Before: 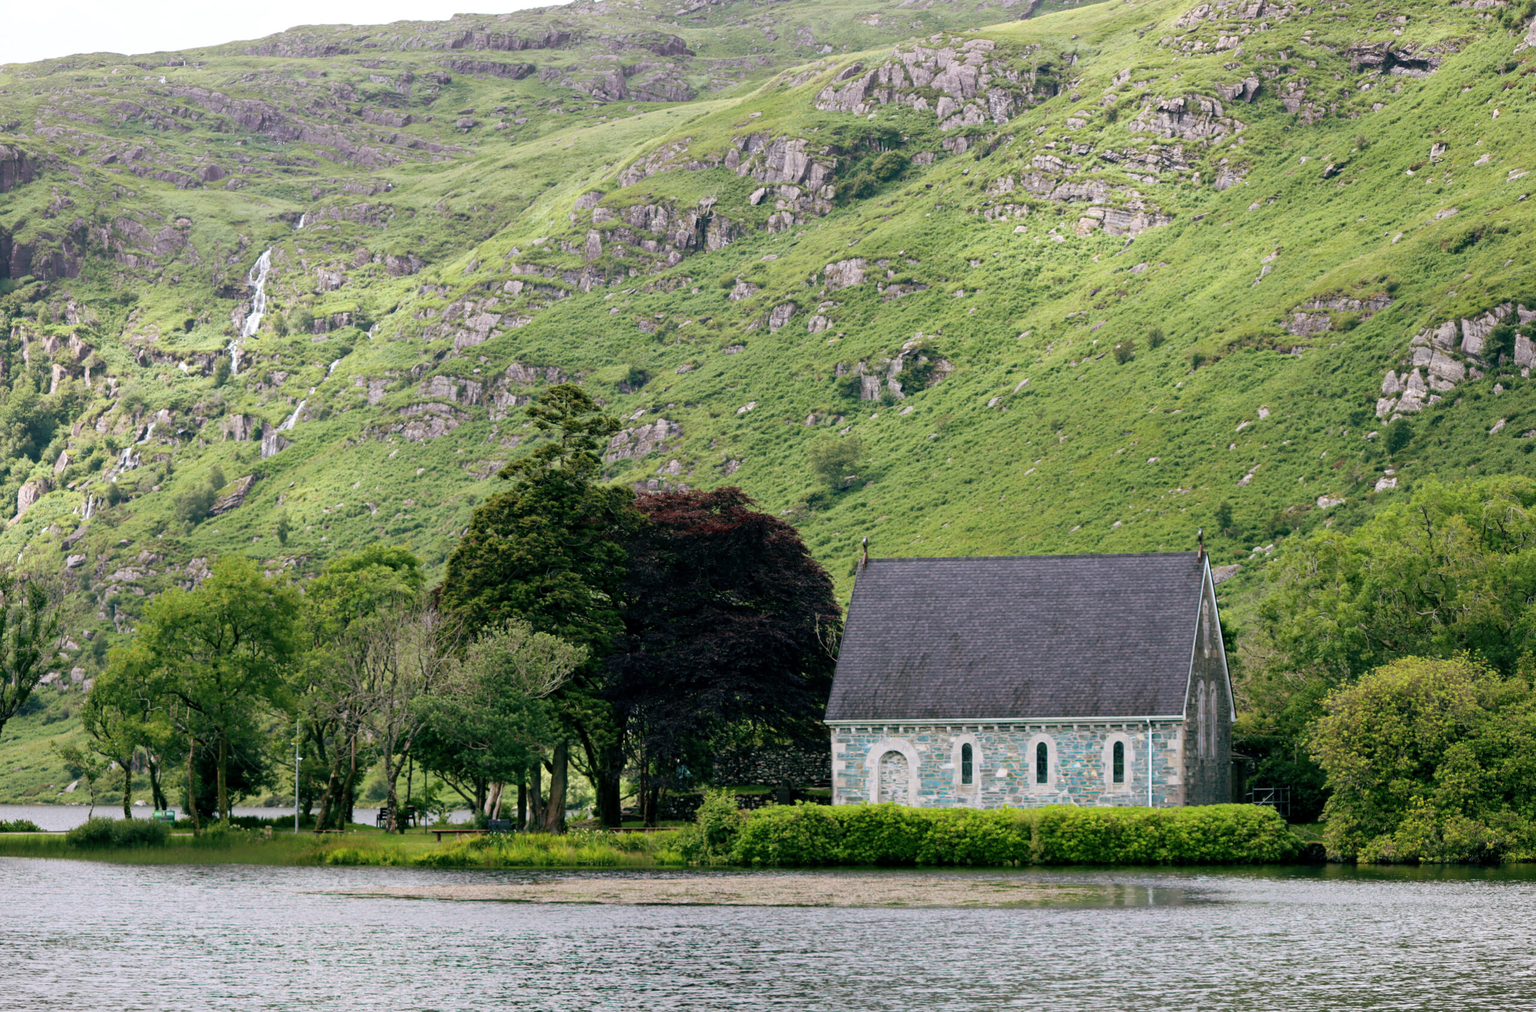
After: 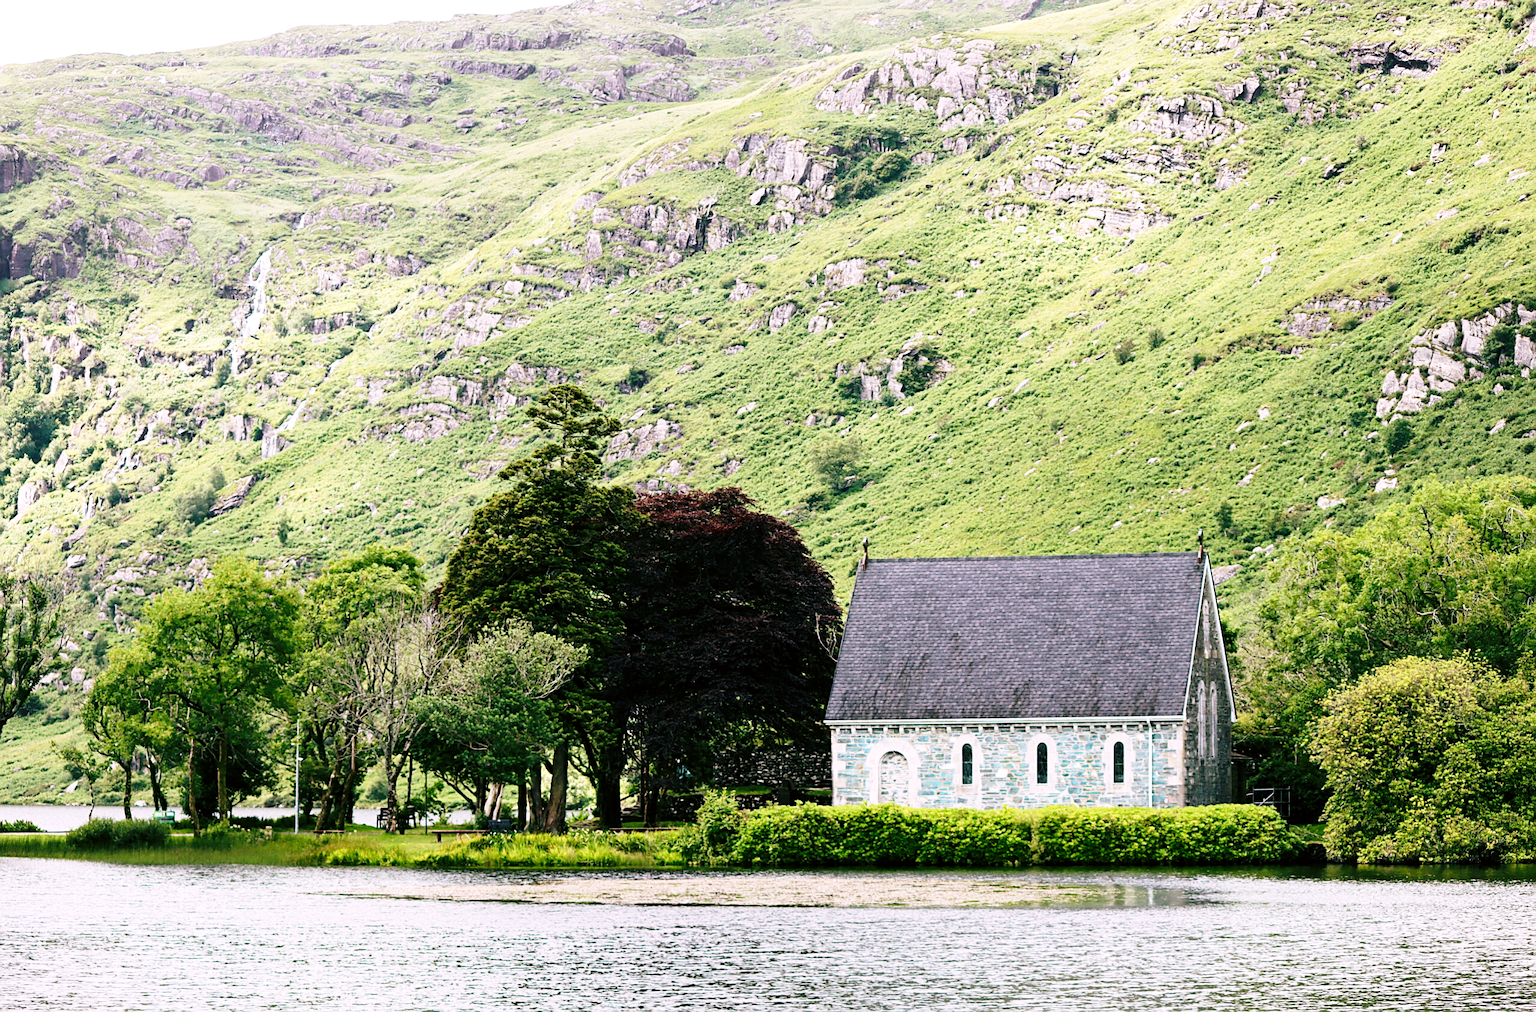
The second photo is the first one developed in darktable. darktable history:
base curve: curves: ch0 [(0, 0) (0.028, 0.03) (0.121, 0.232) (0.46, 0.748) (0.859, 0.968) (1, 1)], preserve colors none
color correction: highlights a* 3.12, highlights b* -1.55, shadows a* -0.101, shadows b* 2.52, saturation 0.98
tone equalizer: -8 EV -0.417 EV, -7 EV -0.389 EV, -6 EV -0.333 EV, -5 EV -0.222 EV, -3 EV 0.222 EV, -2 EV 0.333 EV, -1 EV 0.389 EV, +0 EV 0.417 EV, edges refinement/feathering 500, mask exposure compensation -1.57 EV, preserve details no
sharpen: on, module defaults
